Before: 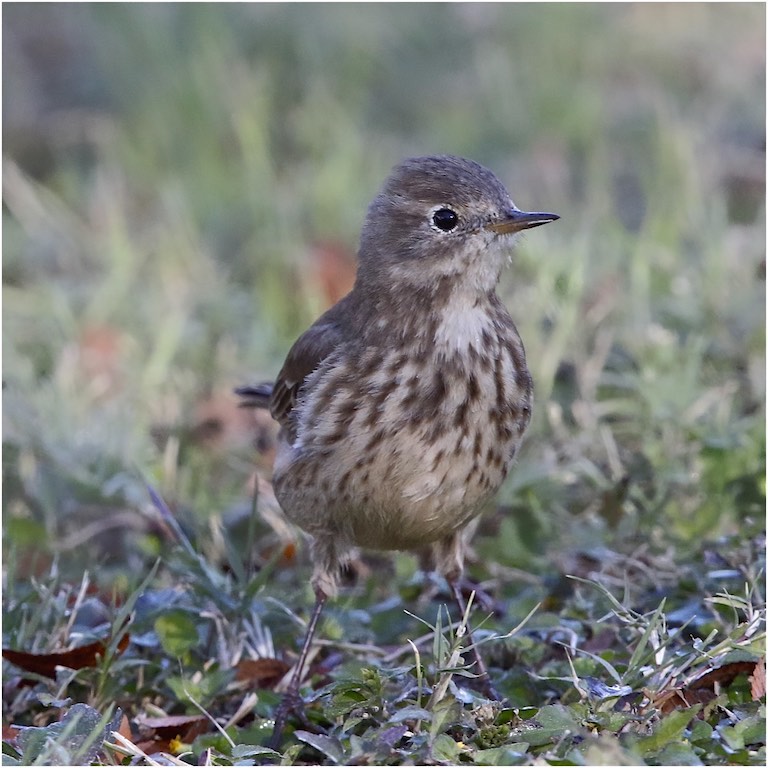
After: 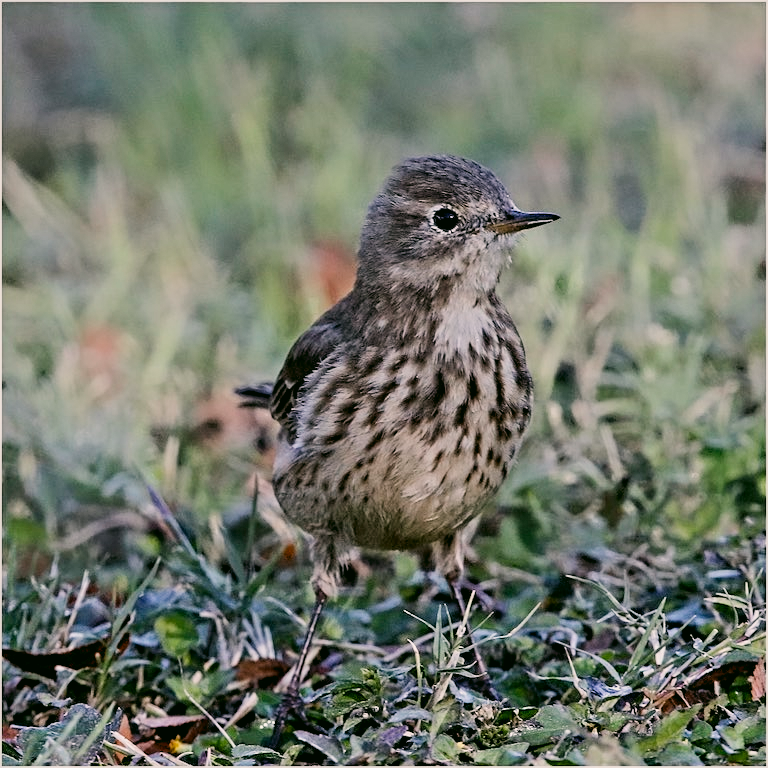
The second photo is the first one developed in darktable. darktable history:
color correction: highlights a* 4.6, highlights b* 4.91, shadows a* -7.94, shadows b* 4.82
contrast equalizer: y [[0.5, 0.542, 0.583, 0.625, 0.667, 0.708], [0.5 ×6], [0.5 ×6], [0 ×6], [0 ×6]]
filmic rgb: black relative exposure -7.65 EV, white relative exposure 4.56 EV, hardness 3.61, contrast 1.058
